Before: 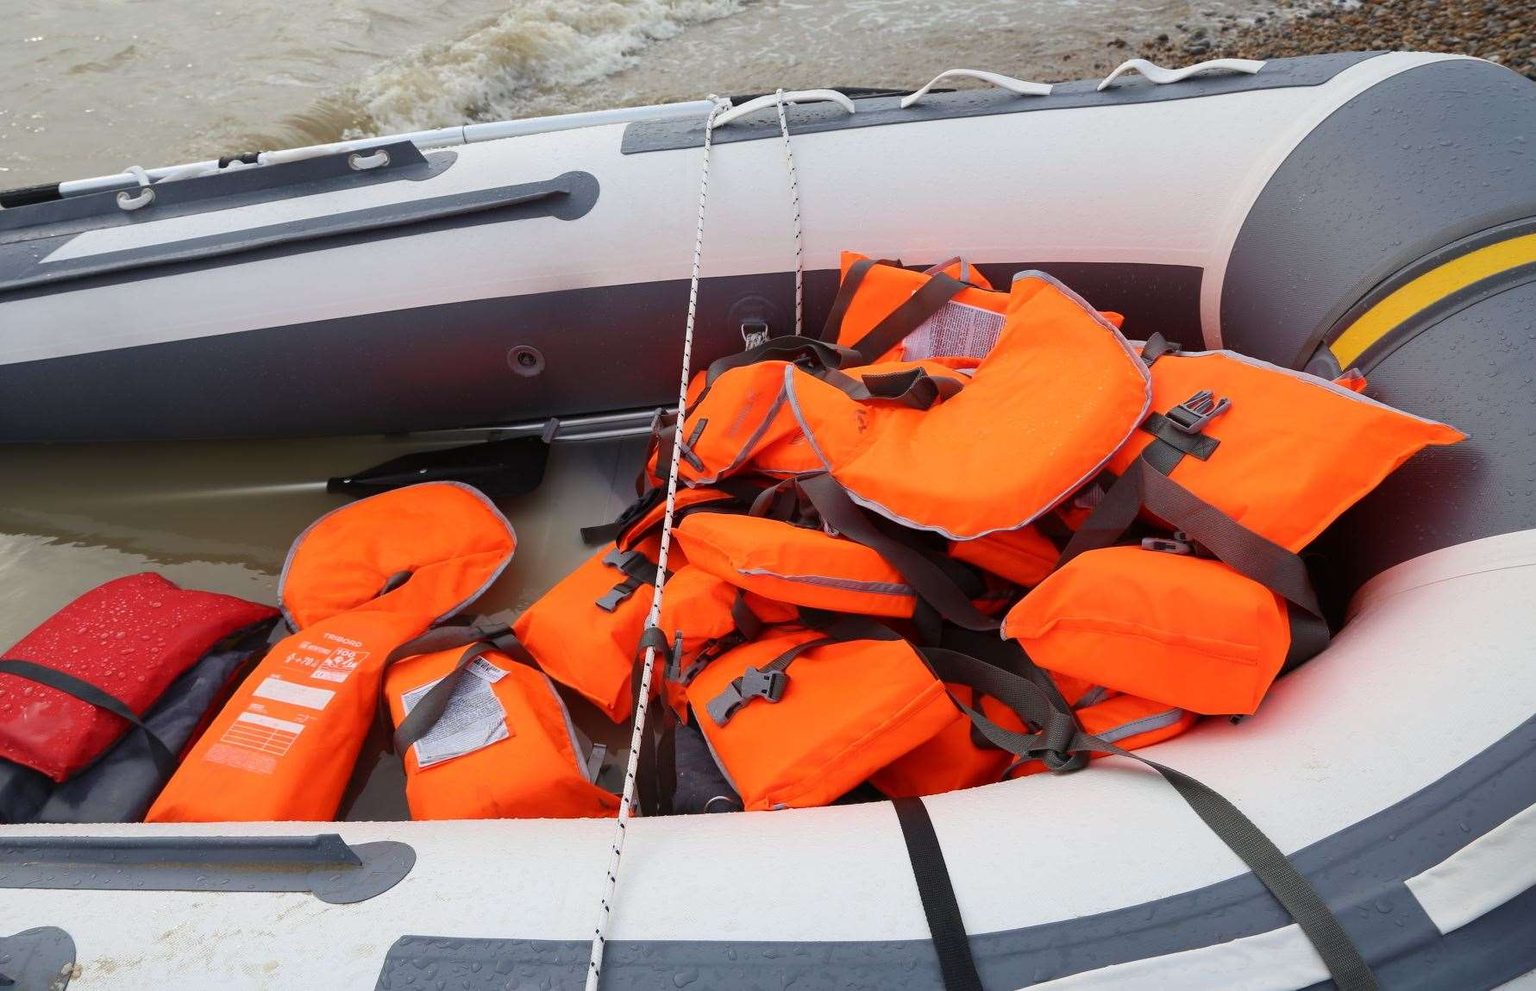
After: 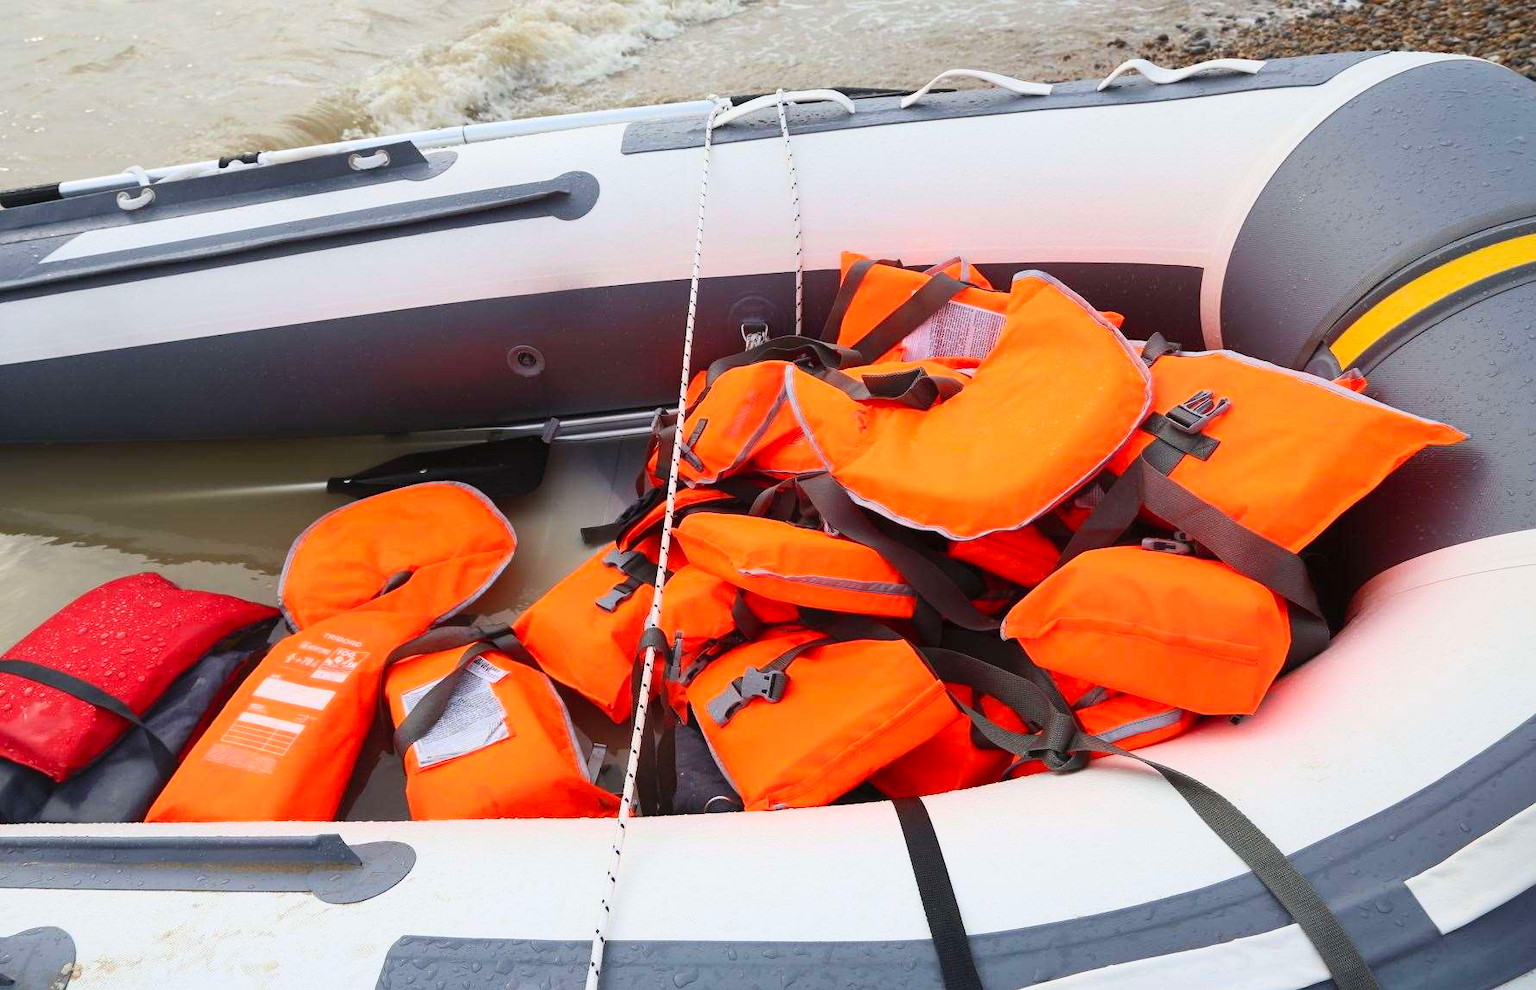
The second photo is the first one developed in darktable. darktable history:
contrast brightness saturation: contrast 0.202, brightness 0.167, saturation 0.228
